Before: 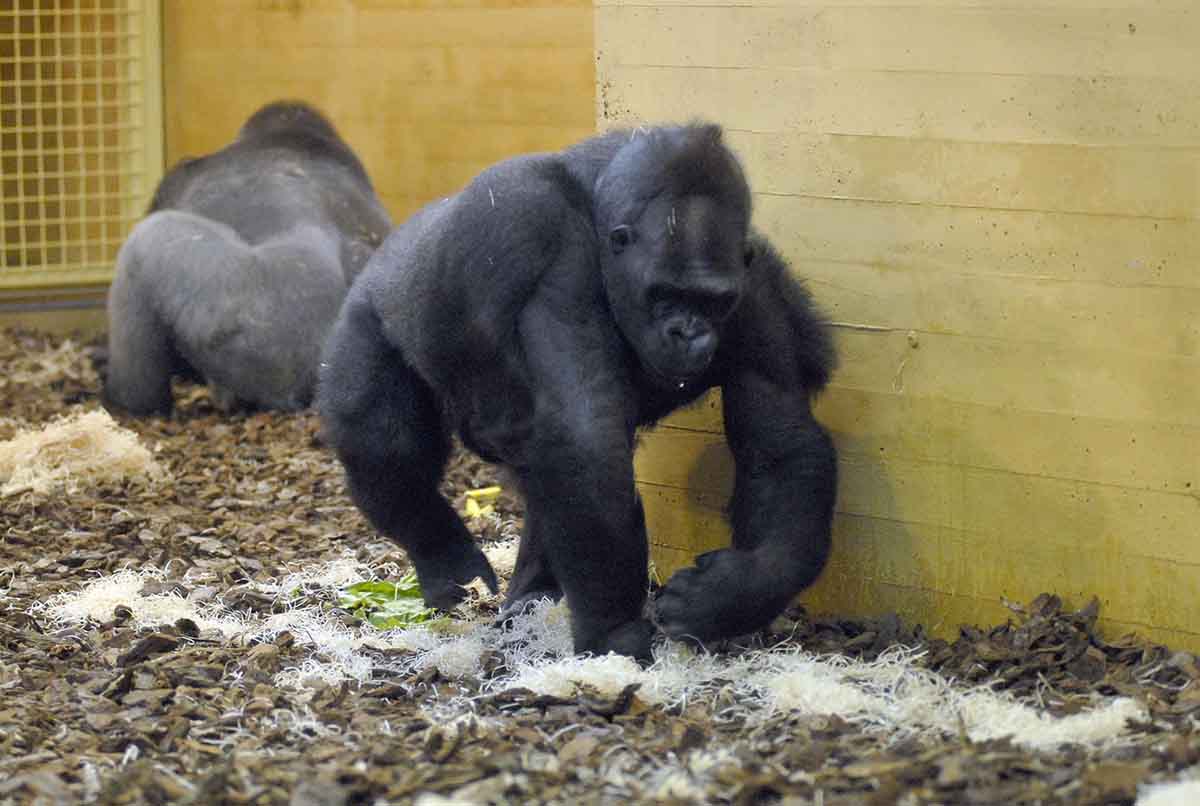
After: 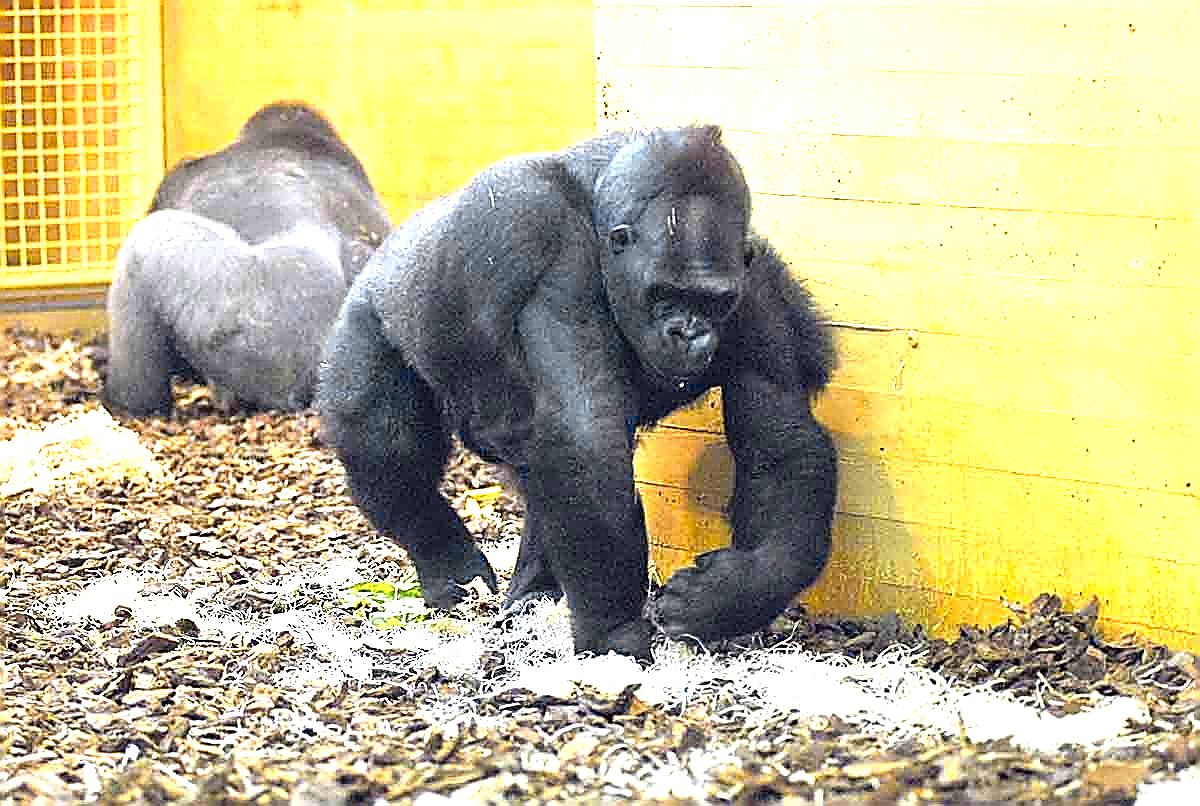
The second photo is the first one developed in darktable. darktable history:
sharpen: amount 1.864
exposure: black level correction 0, exposure 1.508 EV, compensate exposure bias true, compensate highlight preservation false
color zones: curves: ch0 [(0.257, 0.558) (0.75, 0.565)]; ch1 [(0.004, 0.857) (0.14, 0.416) (0.257, 0.695) (0.442, 0.032) (0.736, 0.266) (0.891, 0.741)]; ch2 [(0, 0.623) (0.112, 0.436) (0.271, 0.474) (0.516, 0.64) (0.743, 0.286)]
